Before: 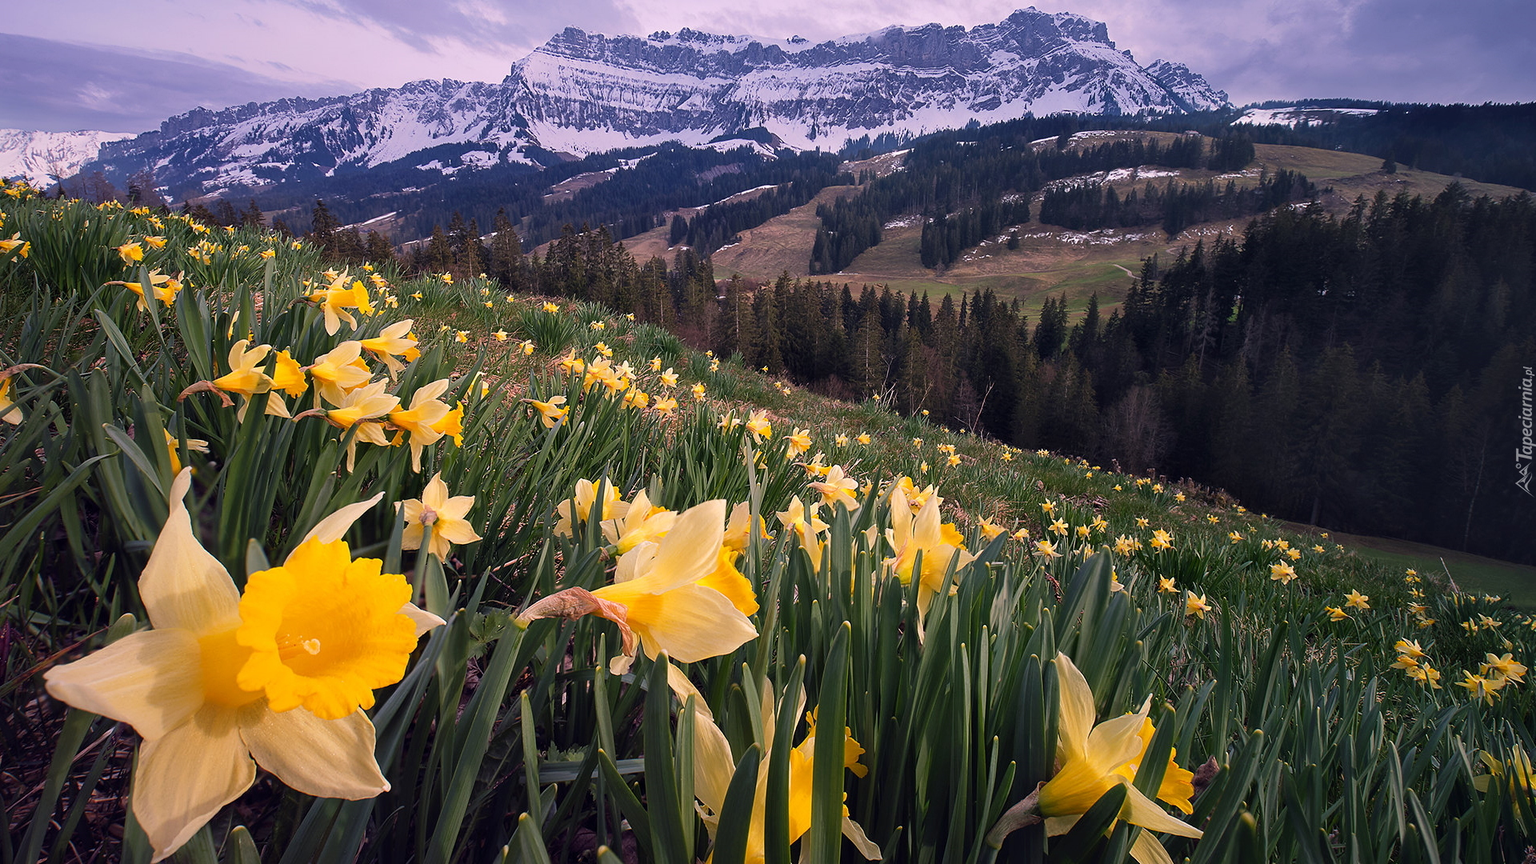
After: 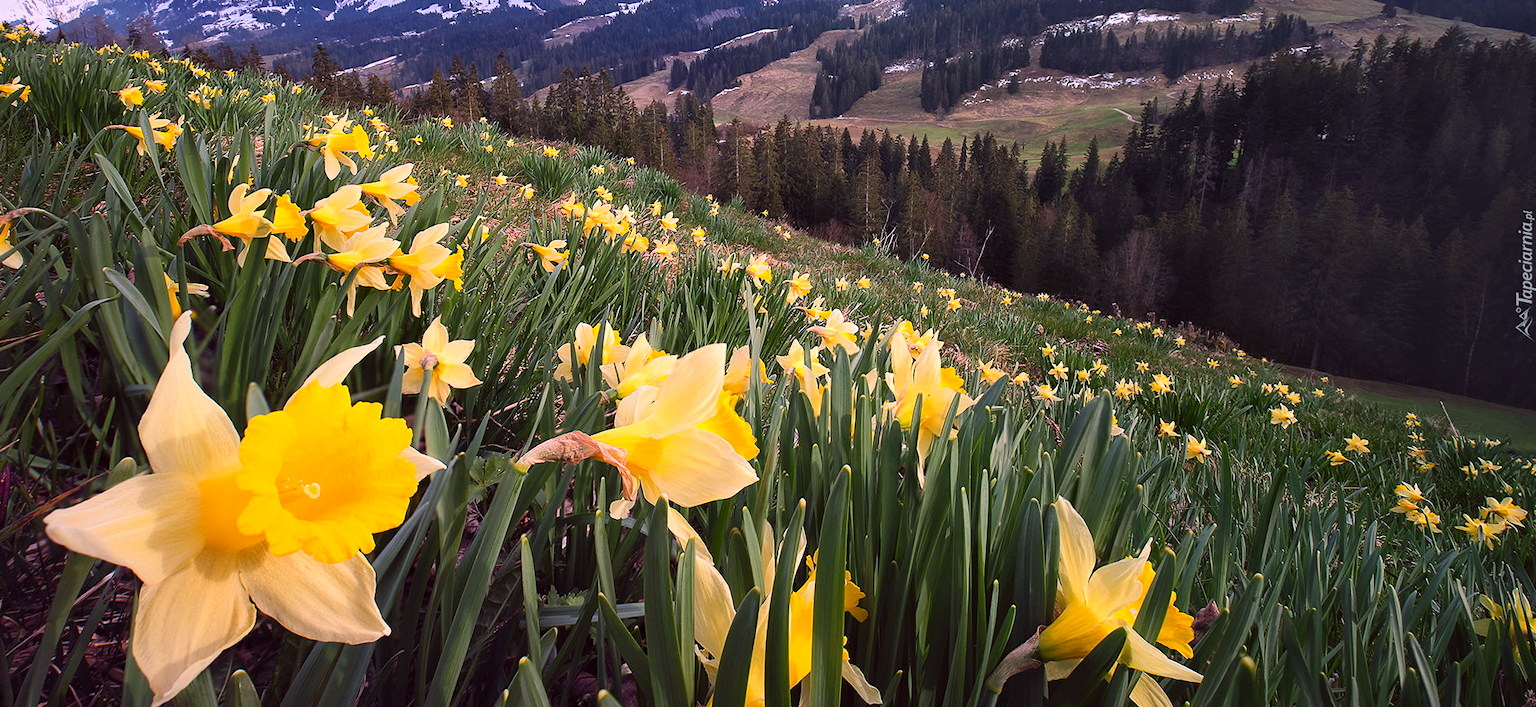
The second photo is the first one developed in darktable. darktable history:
color correction: highlights a* -3.59, highlights b* -7, shadows a* 3.19, shadows b* 5.76
contrast brightness saturation: contrast 0.205, brightness 0.165, saturation 0.218
crop and rotate: top 18.127%
